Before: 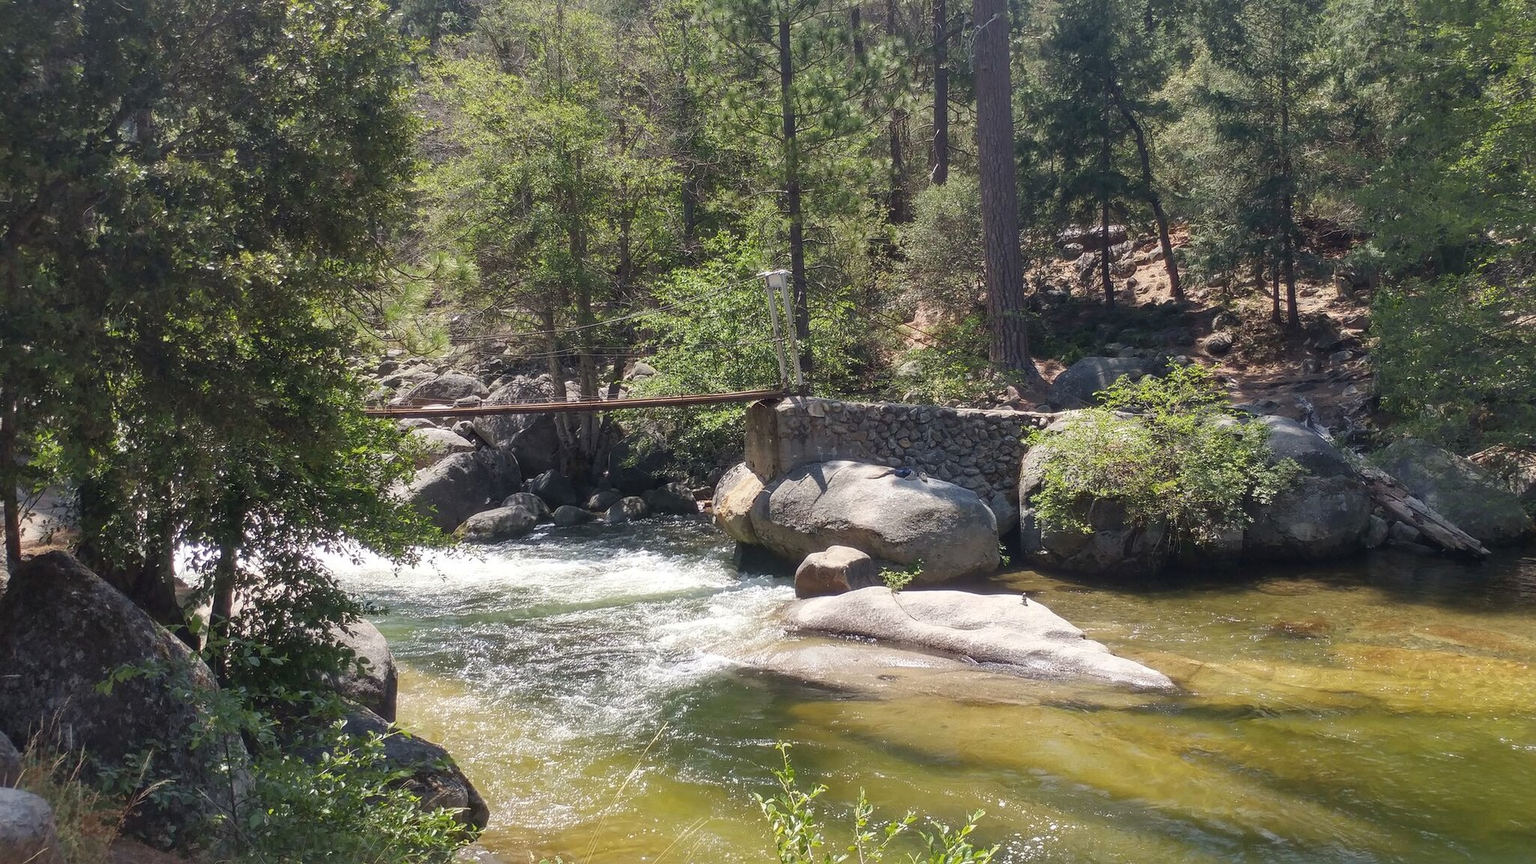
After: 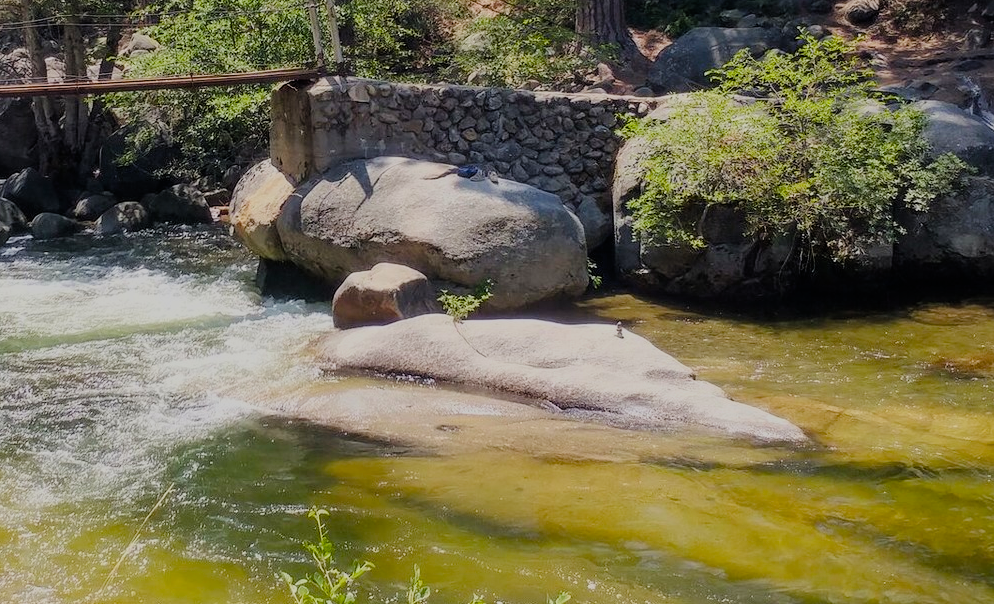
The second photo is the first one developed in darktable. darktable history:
filmic rgb: black relative exposure -6.15 EV, white relative exposure 6.96 EV, hardness 2.23, color science v6 (2022)
crop: left 34.479%, top 38.822%, right 13.718%, bottom 5.172%
color balance rgb: perceptual saturation grading › global saturation 35%, perceptual saturation grading › highlights -25%, perceptual saturation grading › shadows 25%, global vibrance 10%
